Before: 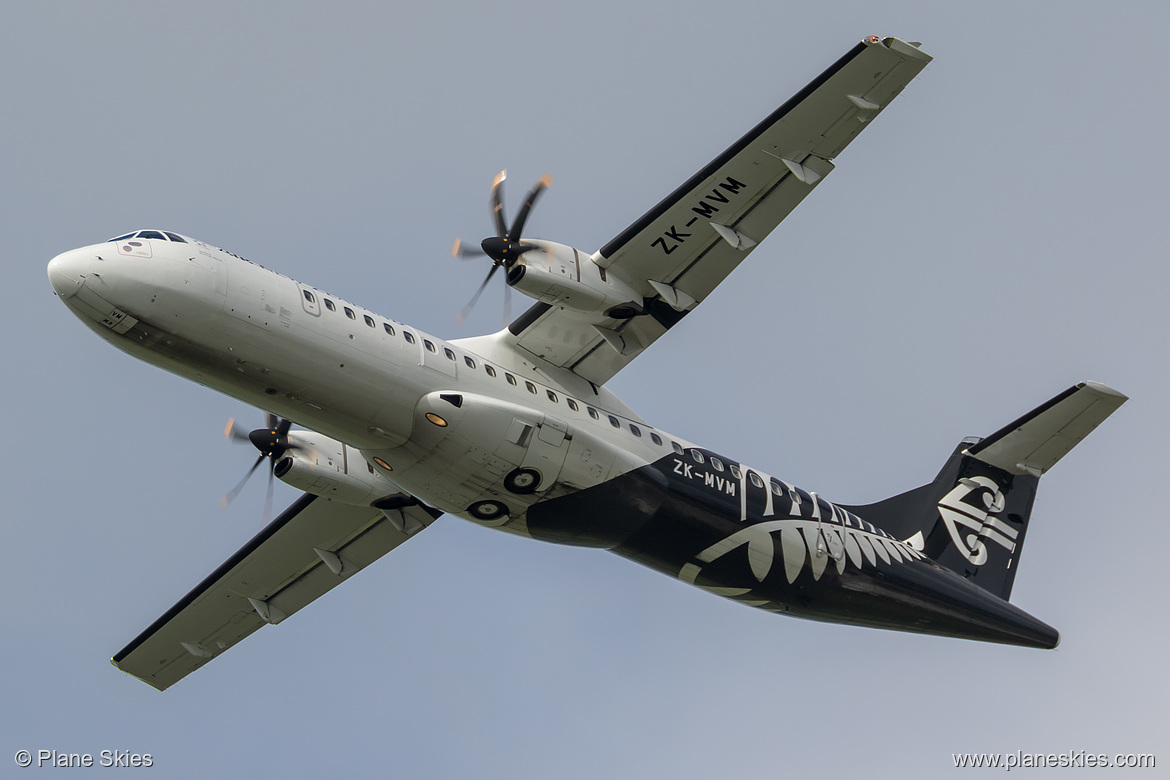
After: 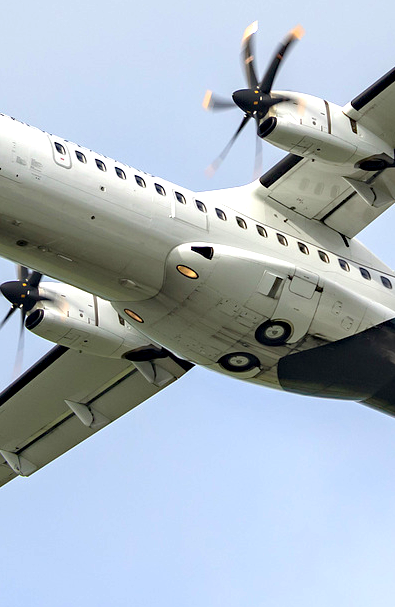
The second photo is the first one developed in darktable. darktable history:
crop and rotate: left 21.328%, top 19.071%, right 44.854%, bottom 2.993%
haze removal: compatibility mode true, adaptive false
exposure: black level correction 0, exposure 1.121 EV, compensate exposure bias true, compensate highlight preservation false
